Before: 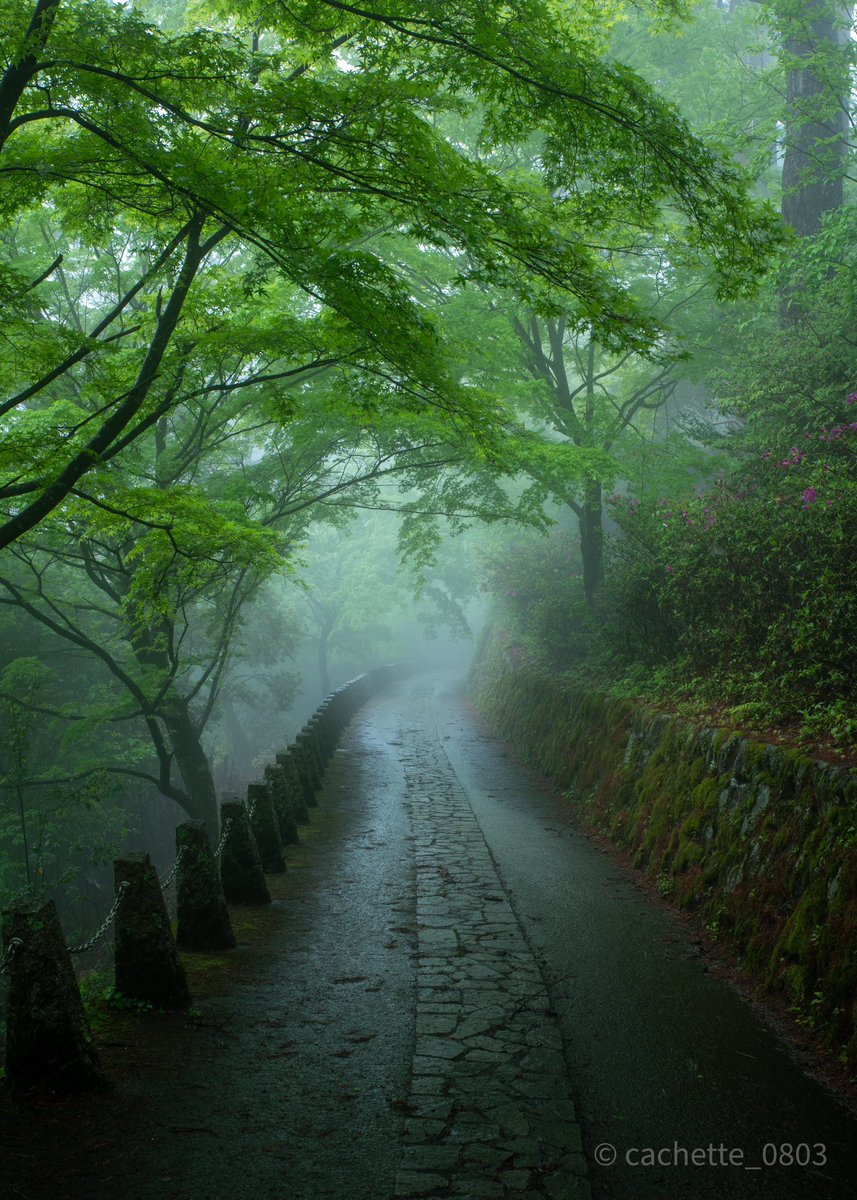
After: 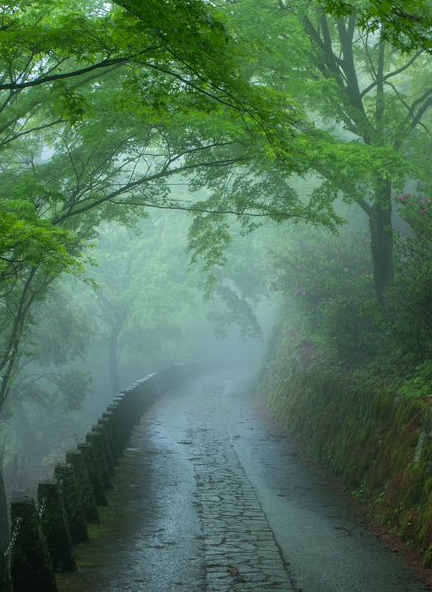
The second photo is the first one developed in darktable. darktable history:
crop: left 24.571%, top 25.153%, right 24.988%, bottom 25.447%
